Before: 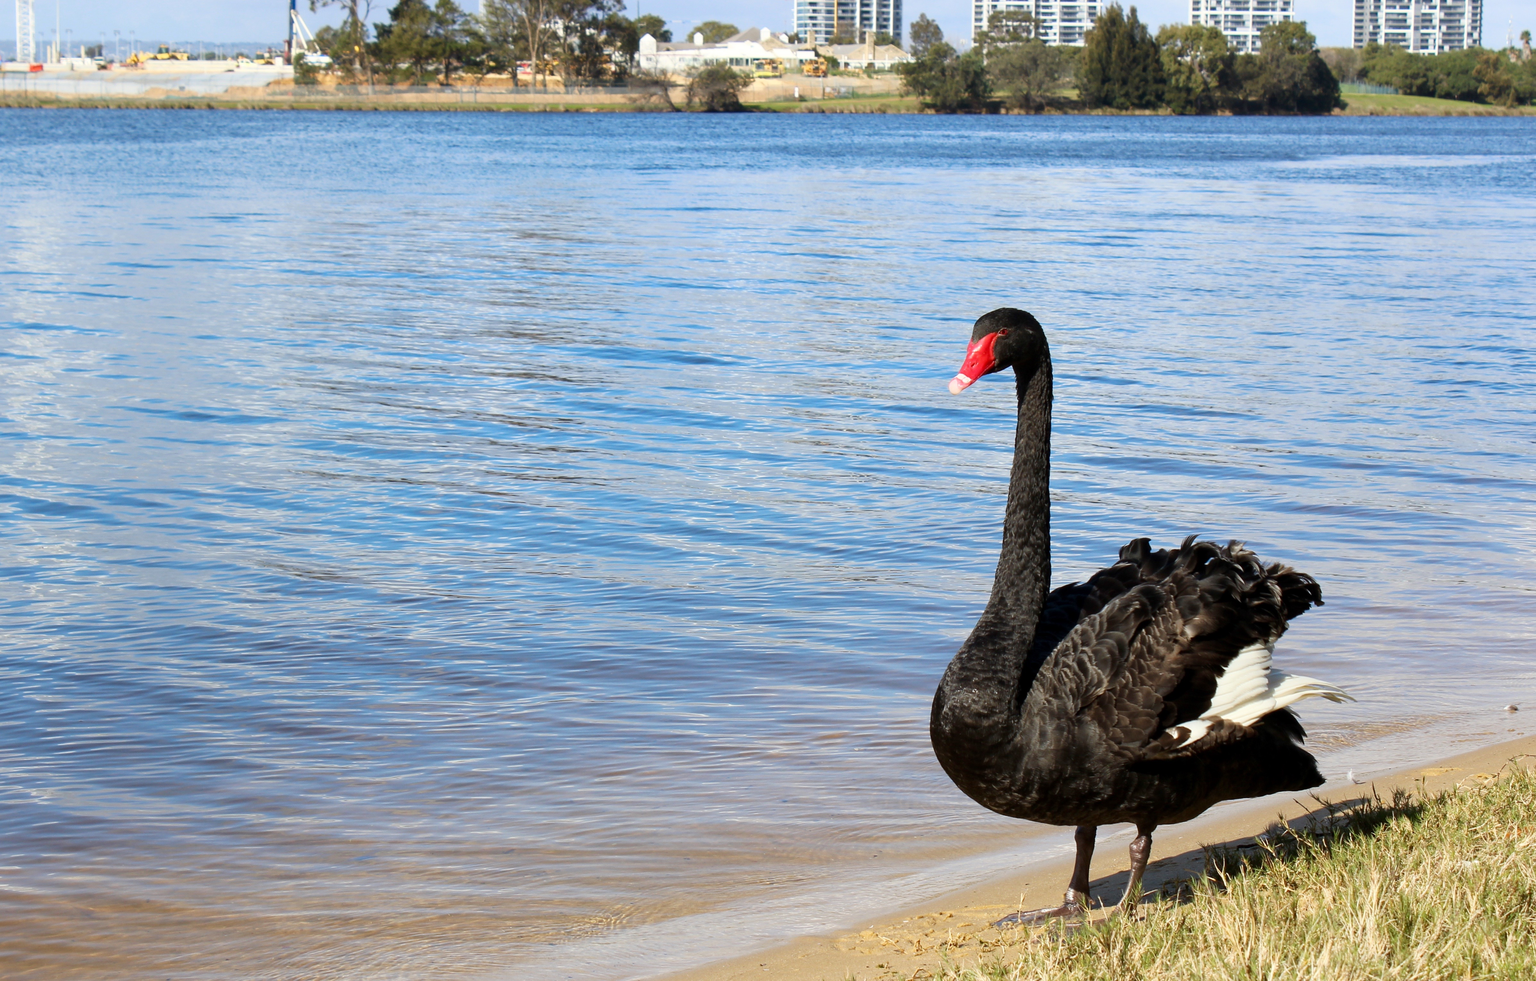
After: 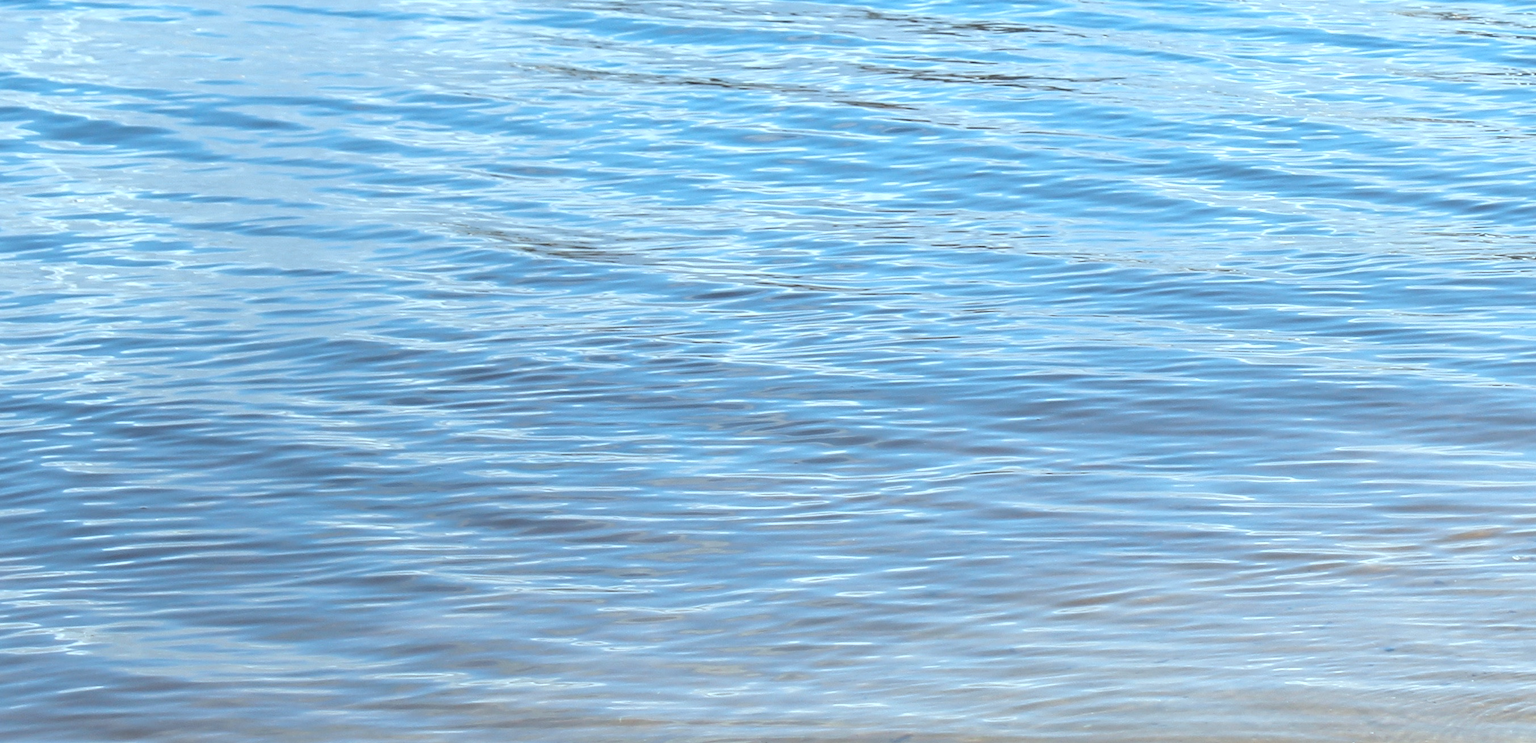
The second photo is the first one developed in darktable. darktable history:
crop: top 44.298%, right 43.496%, bottom 12.854%
color correction: highlights a* -13.04, highlights b* -17.94, saturation 0.699
exposure: black level correction 0, exposure 0.499 EV, compensate highlight preservation false
